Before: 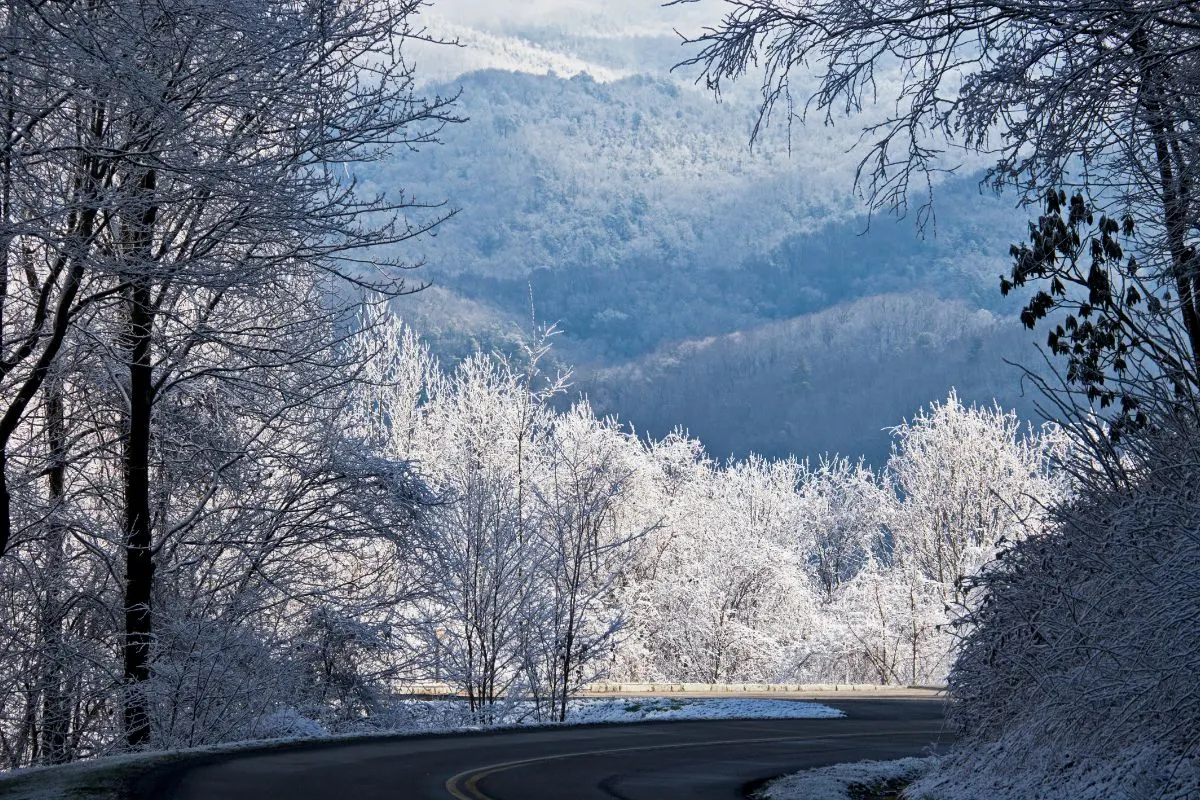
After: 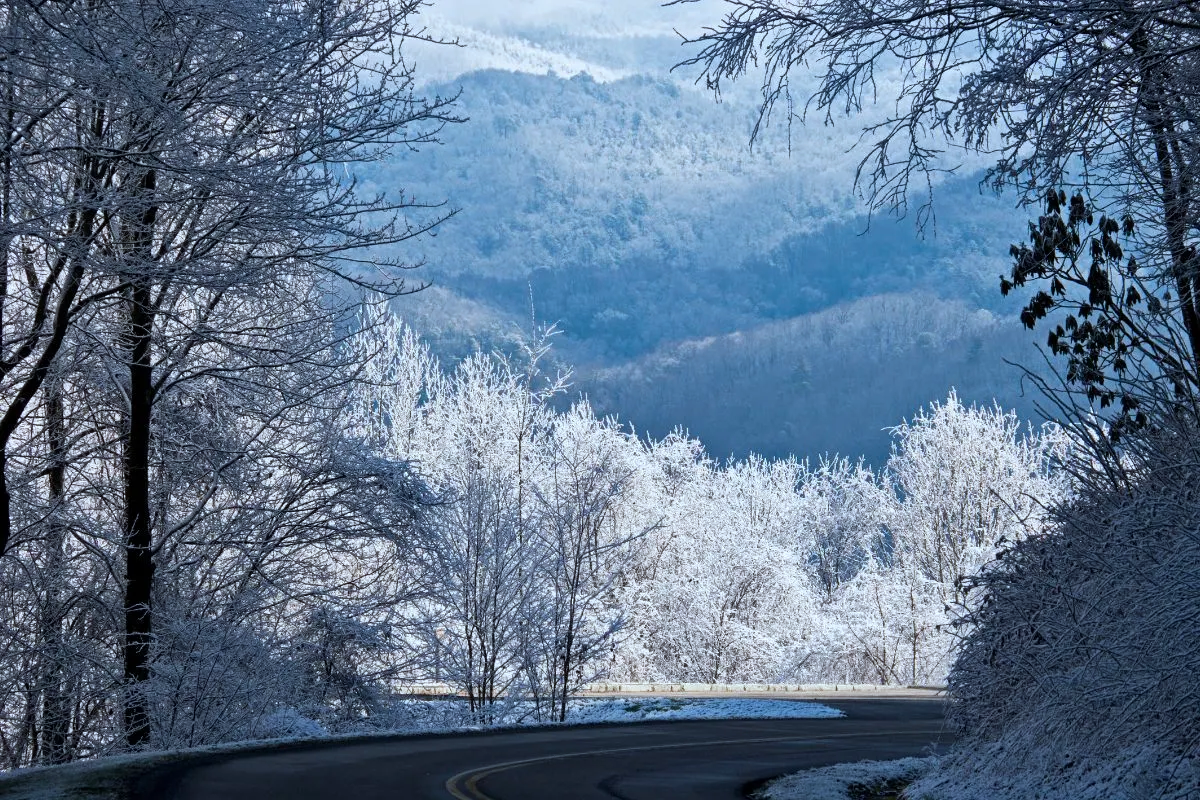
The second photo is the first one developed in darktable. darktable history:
color correction: highlights a* -3.85, highlights b* -10.76
